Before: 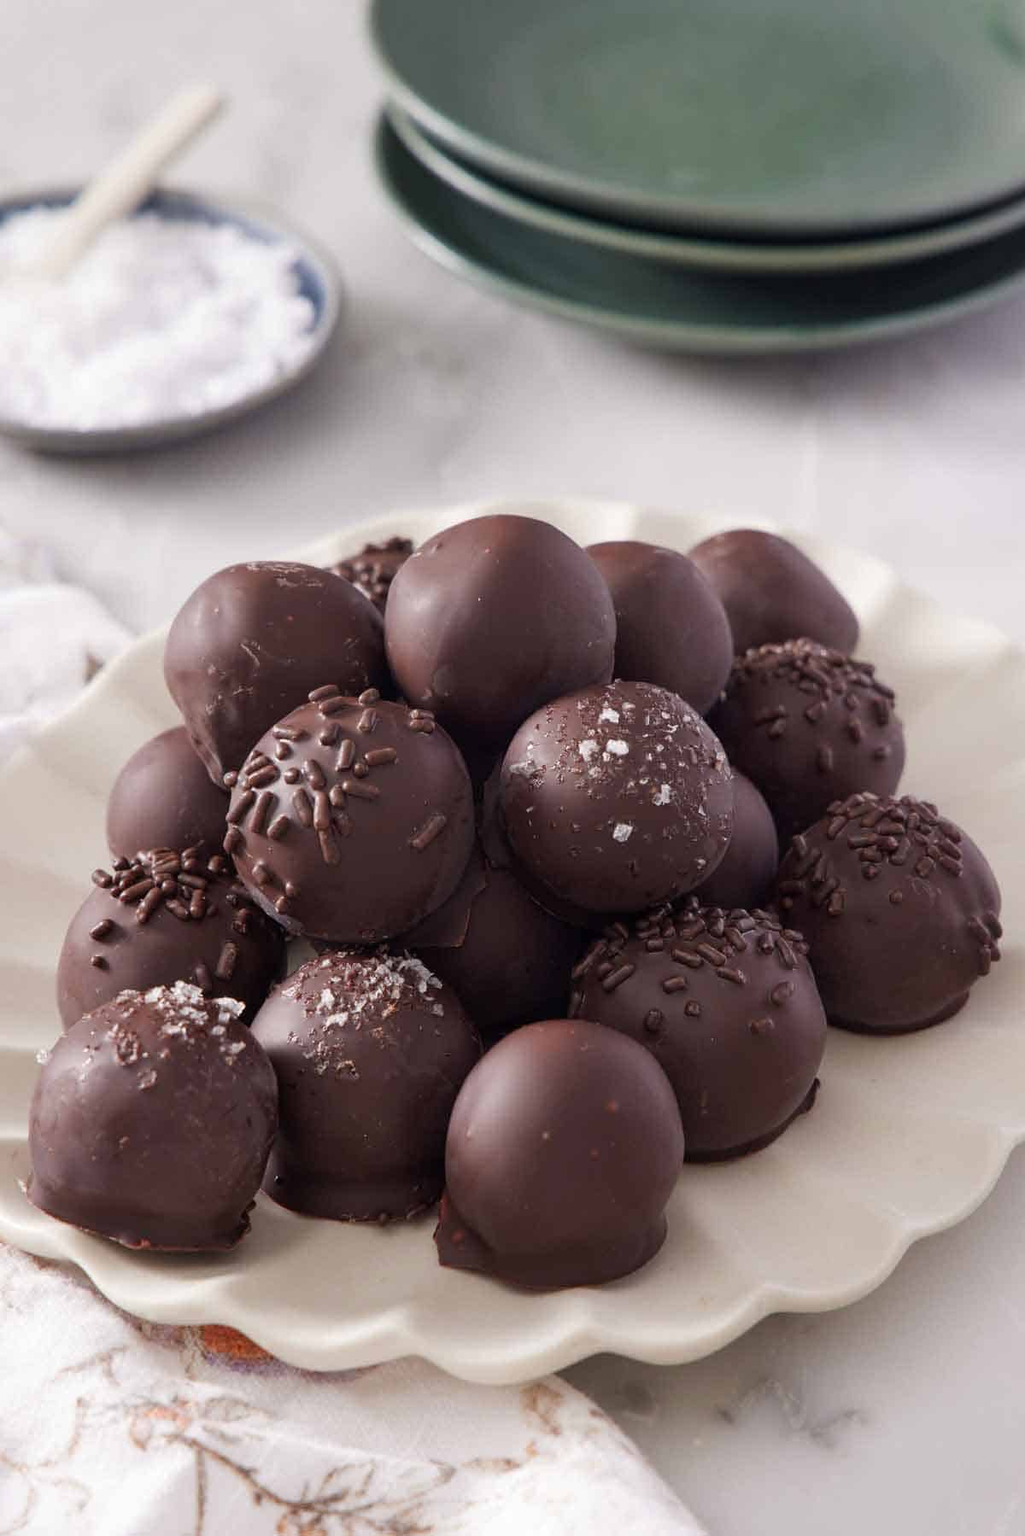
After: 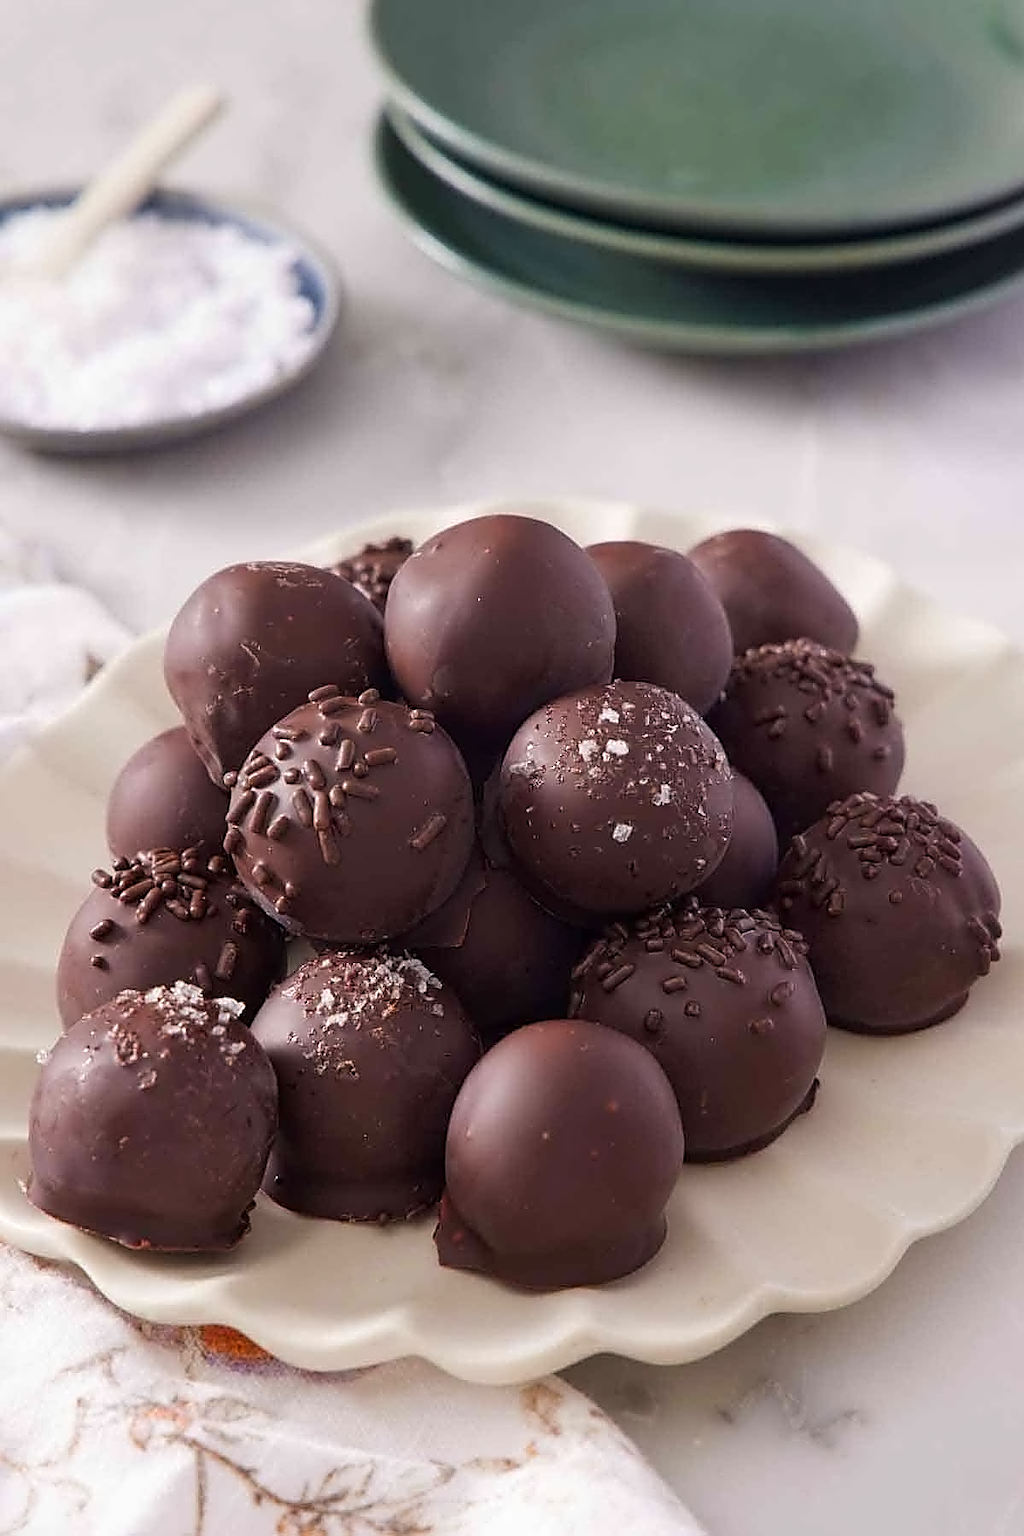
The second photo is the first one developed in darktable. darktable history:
contrast equalizer: y [[0.5 ×4, 0.525, 0.667], [0.5 ×6], [0.5 ×6], [0 ×4, 0.042, 0], [0, 0, 0.004, 0.1, 0.191, 0.131]]
sharpen: on, module defaults
color balance rgb: perceptual saturation grading › global saturation 20%, global vibrance 20%
